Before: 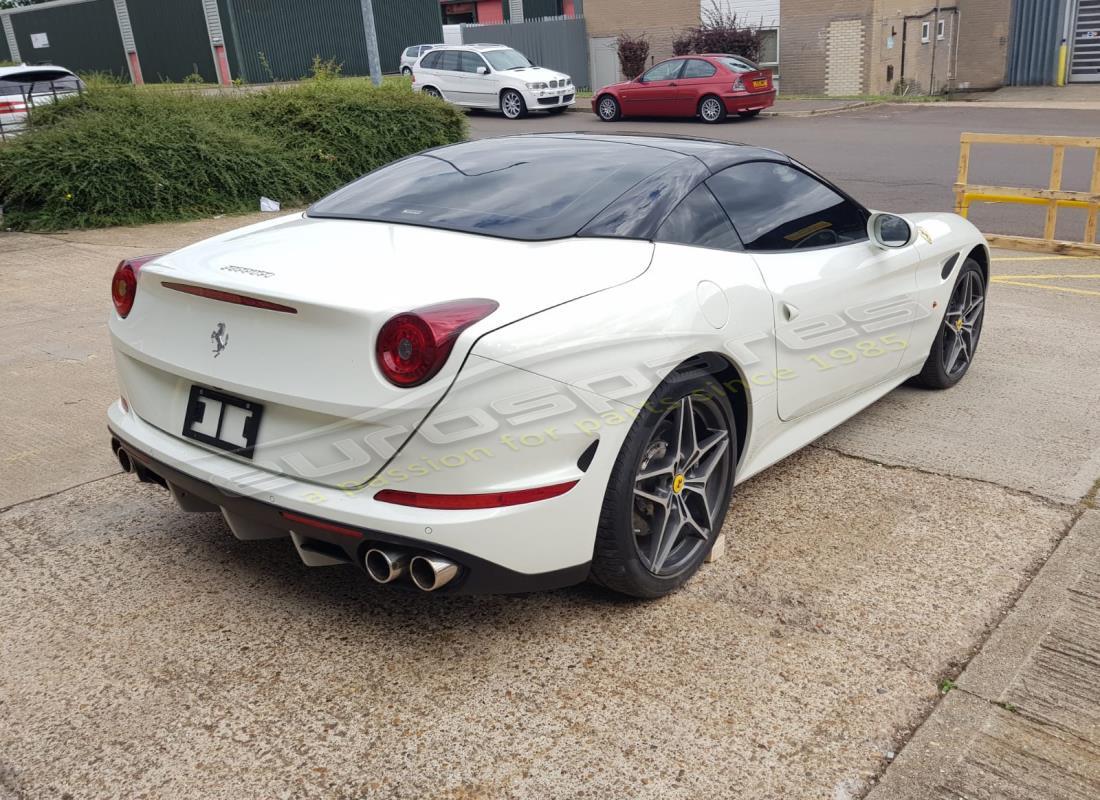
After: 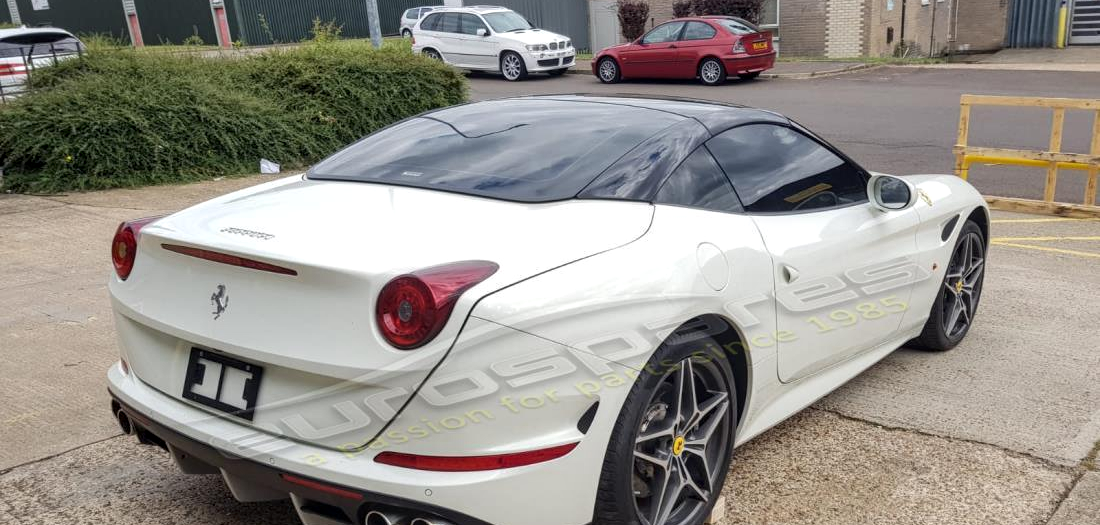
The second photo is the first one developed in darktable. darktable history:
local contrast: detail 130%
crop and rotate: top 4.848%, bottom 29.503%
